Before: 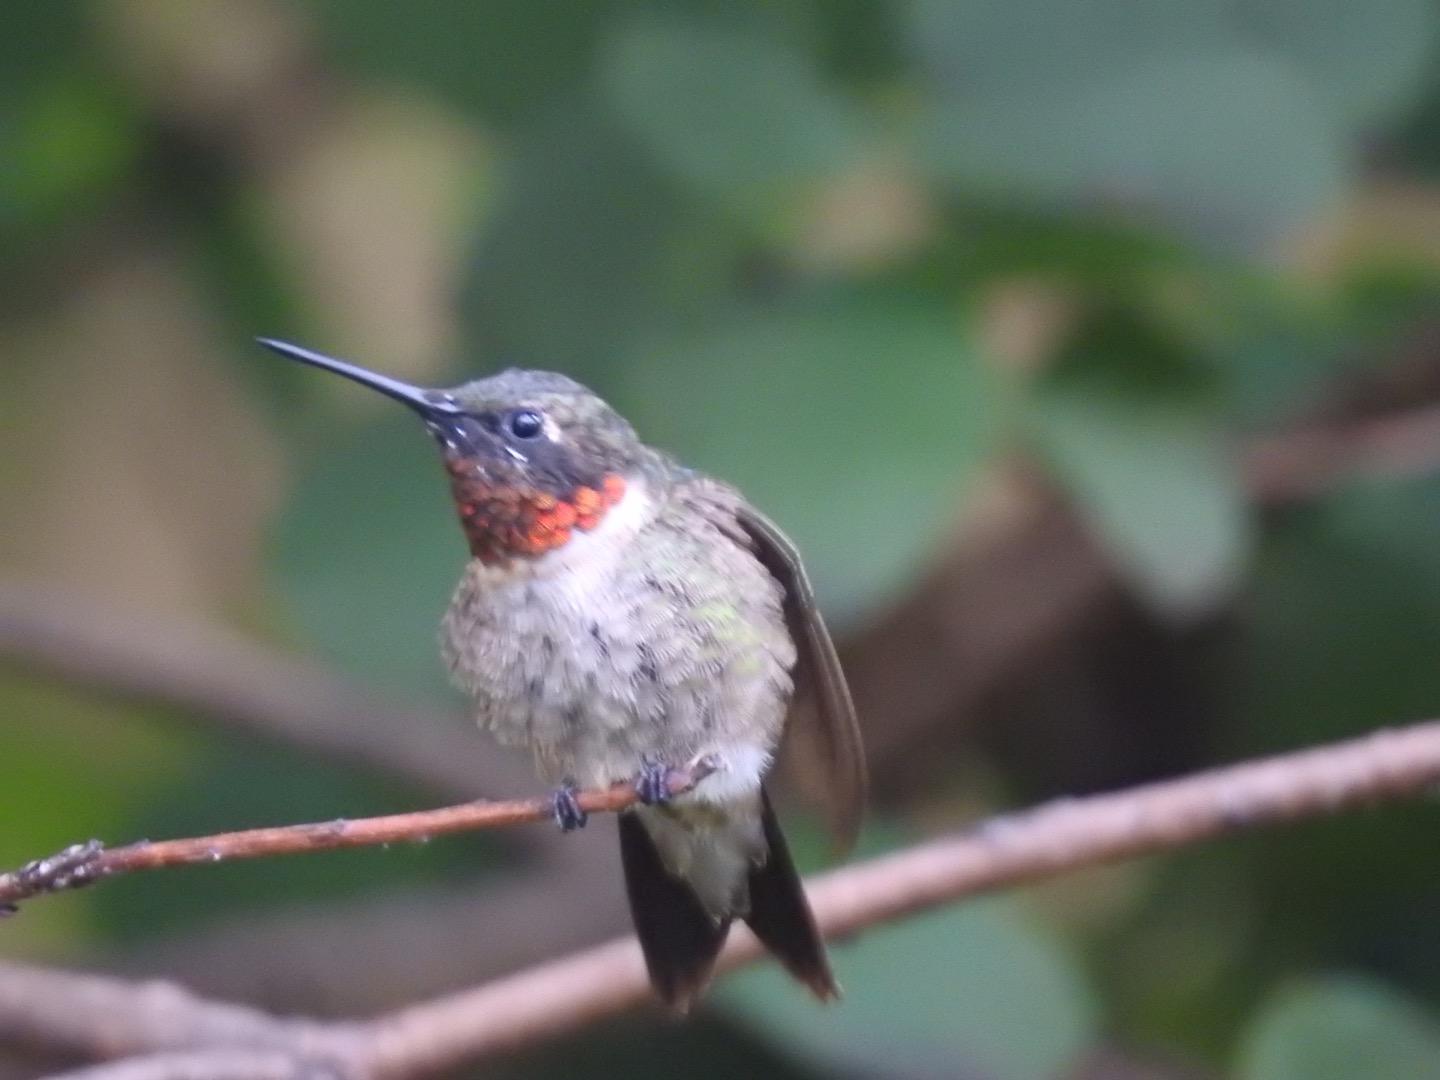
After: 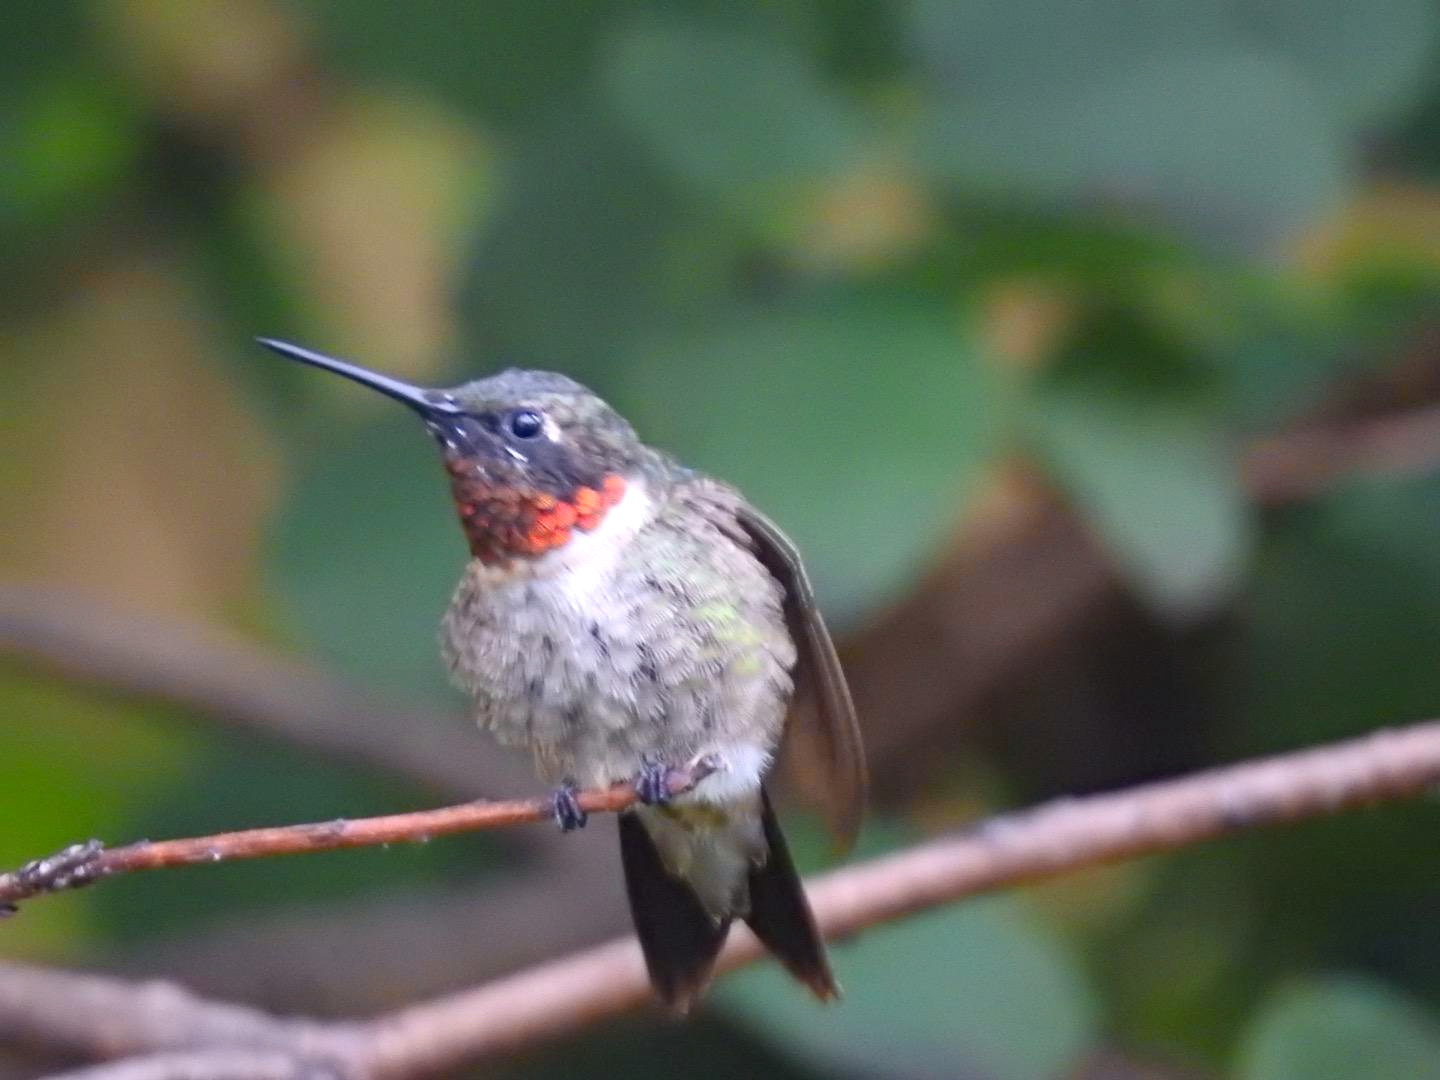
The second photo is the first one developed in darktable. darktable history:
color zones: curves: ch0 [(0.224, 0.526) (0.75, 0.5)]; ch1 [(0.055, 0.526) (0.224, 0.761) (0.377, 0.526) (0.75, 0.5)], mix 31.23%
haze removal: compatibility mode true, adaptive false
tone equalizer: on, module defaults
